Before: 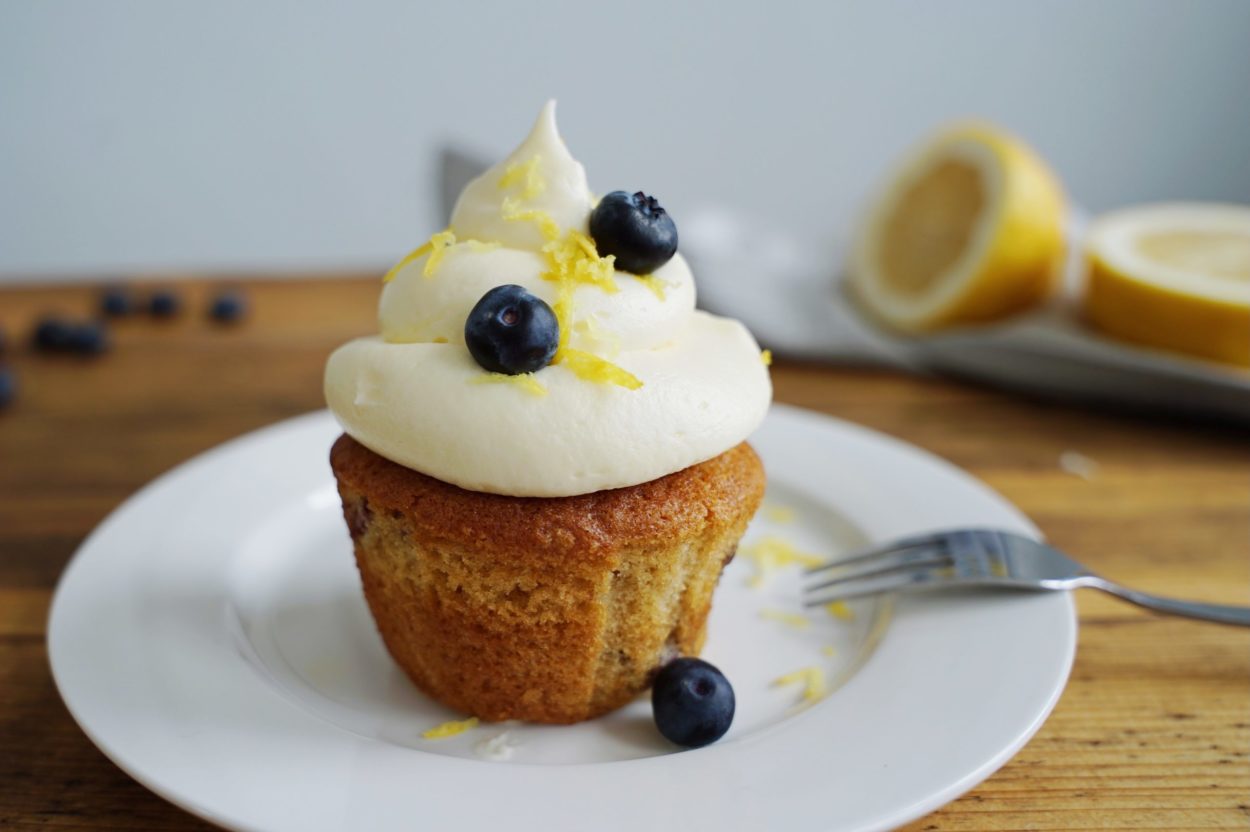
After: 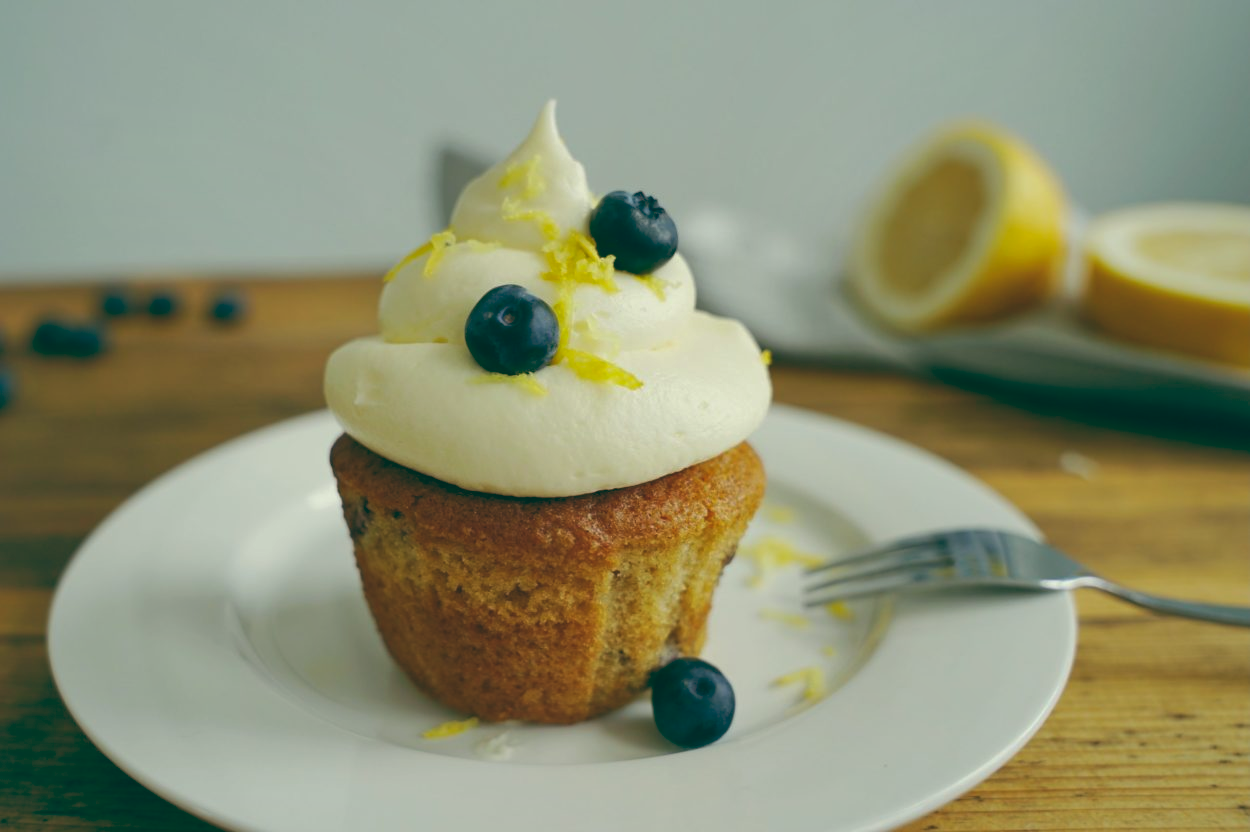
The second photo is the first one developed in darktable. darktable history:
exposure: exposure 0.131 EV, compensate highlight preservation false
color balance: lift [1.005, 0.99, 1.007, 1.01], gamma [1, 1.034, 1.032, 0.966], gain [0.873, 1.055, 1.067, 0.933]
shadows and highlights: on, module defaults
